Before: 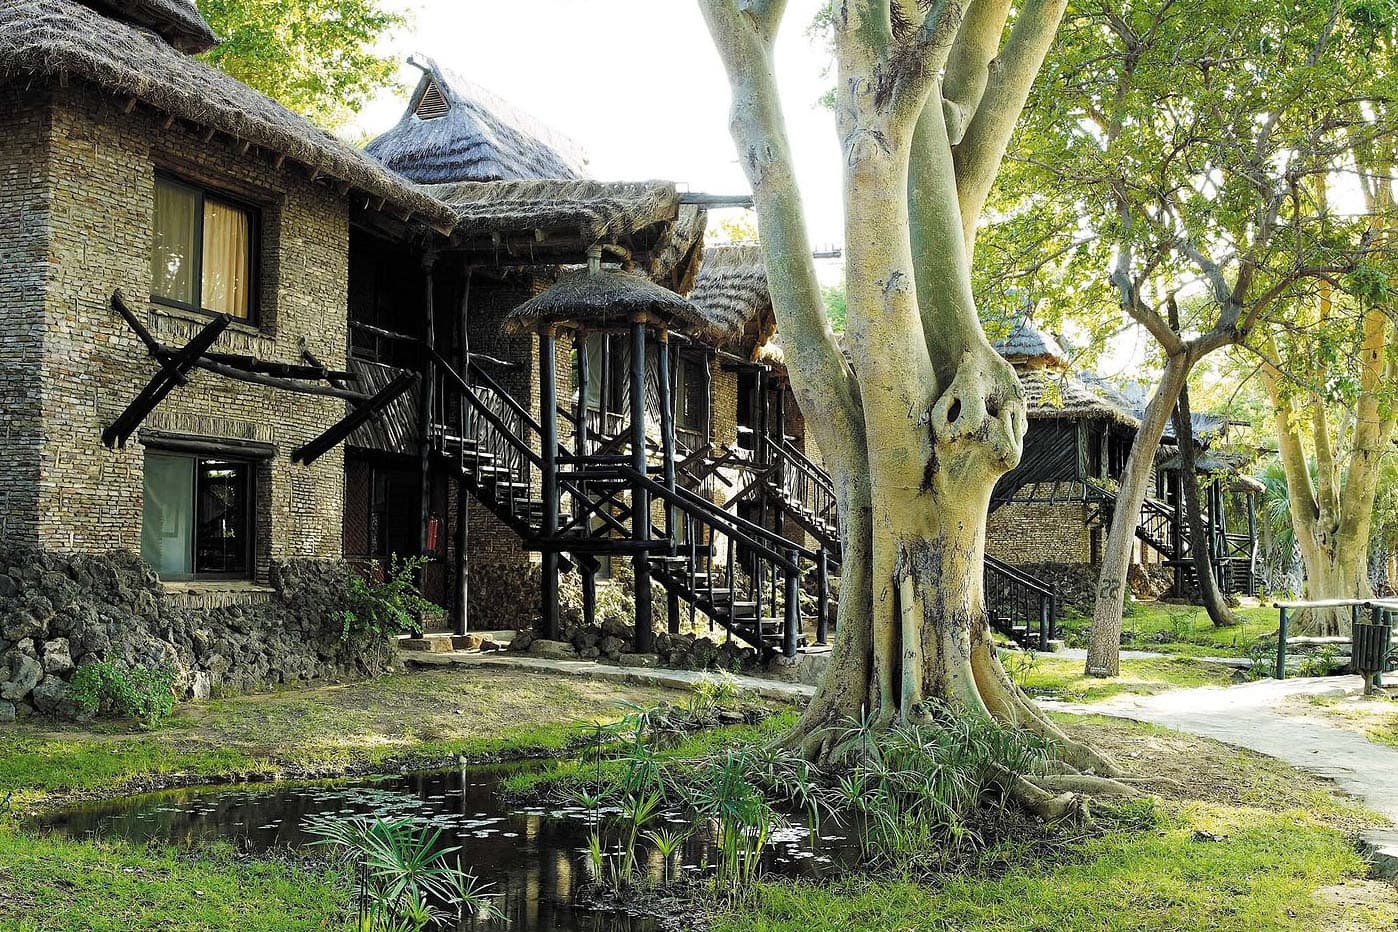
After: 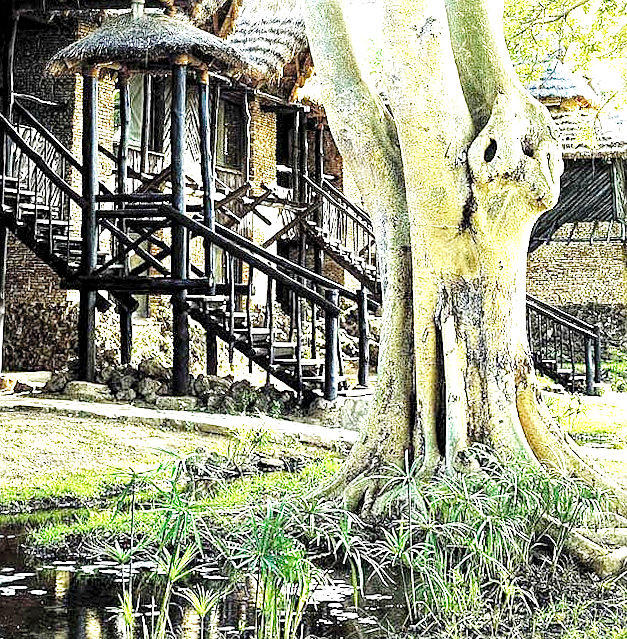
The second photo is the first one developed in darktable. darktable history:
exposure: black level correction 0, exposure 1.1 EV, compensate exposure bias true, compensate highlight preservation false
sharpen: radius 1.864, amount 0.398, threshold 1.271
local contrast: highlights 100%, shadows 100%, detail 200%, midtone range 0.2
base curve: curves: ch0 [(0, 0) (0.028, 0.03) (0.121, 0.232) (0.46, 0.748) (0.859, 0.968) (1, 1)], preserve colors none
crop: left 31.379%, top 24.658%, right 20.326%, bottom 6.628%
rotate and perspective: rotation 0.215°, lens shift (vertical) -0.139, crop left 0.069, crop right 0.939, crop top 0.002, crop bottom 0.996
